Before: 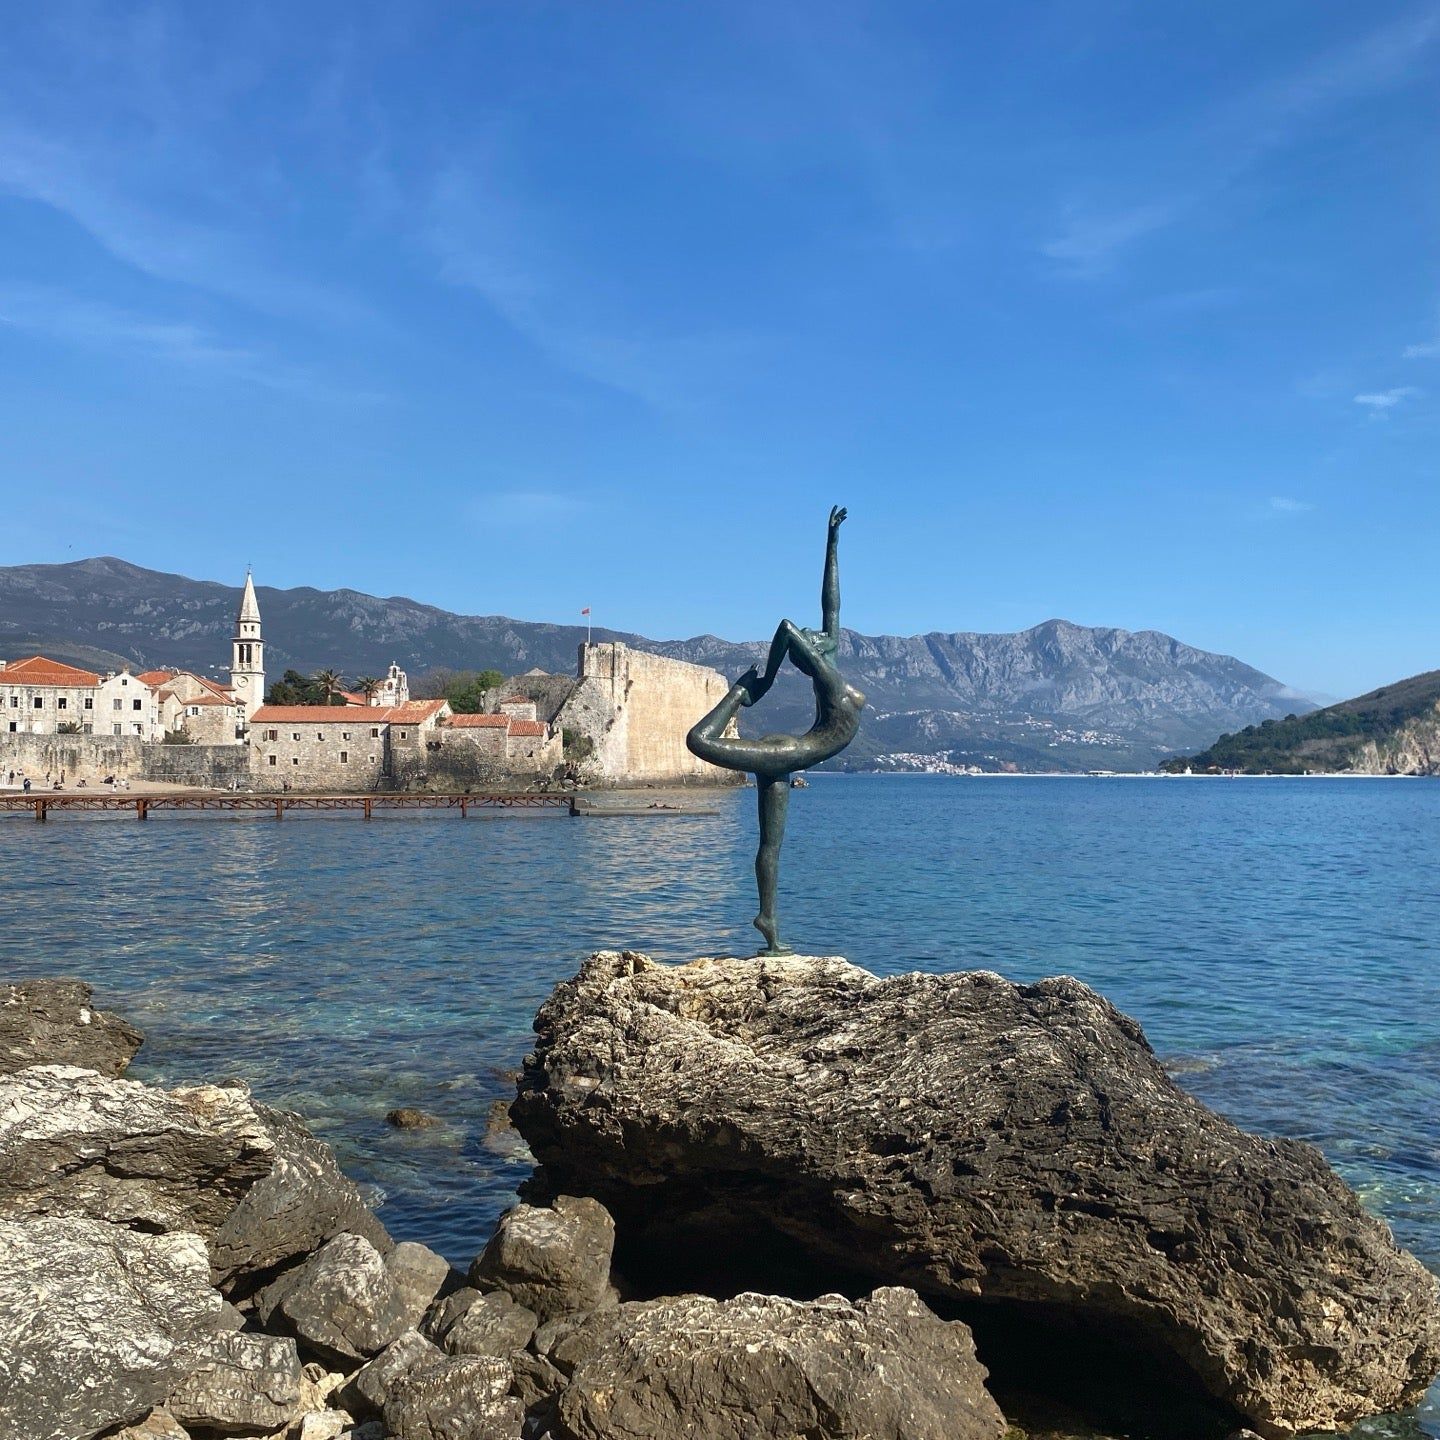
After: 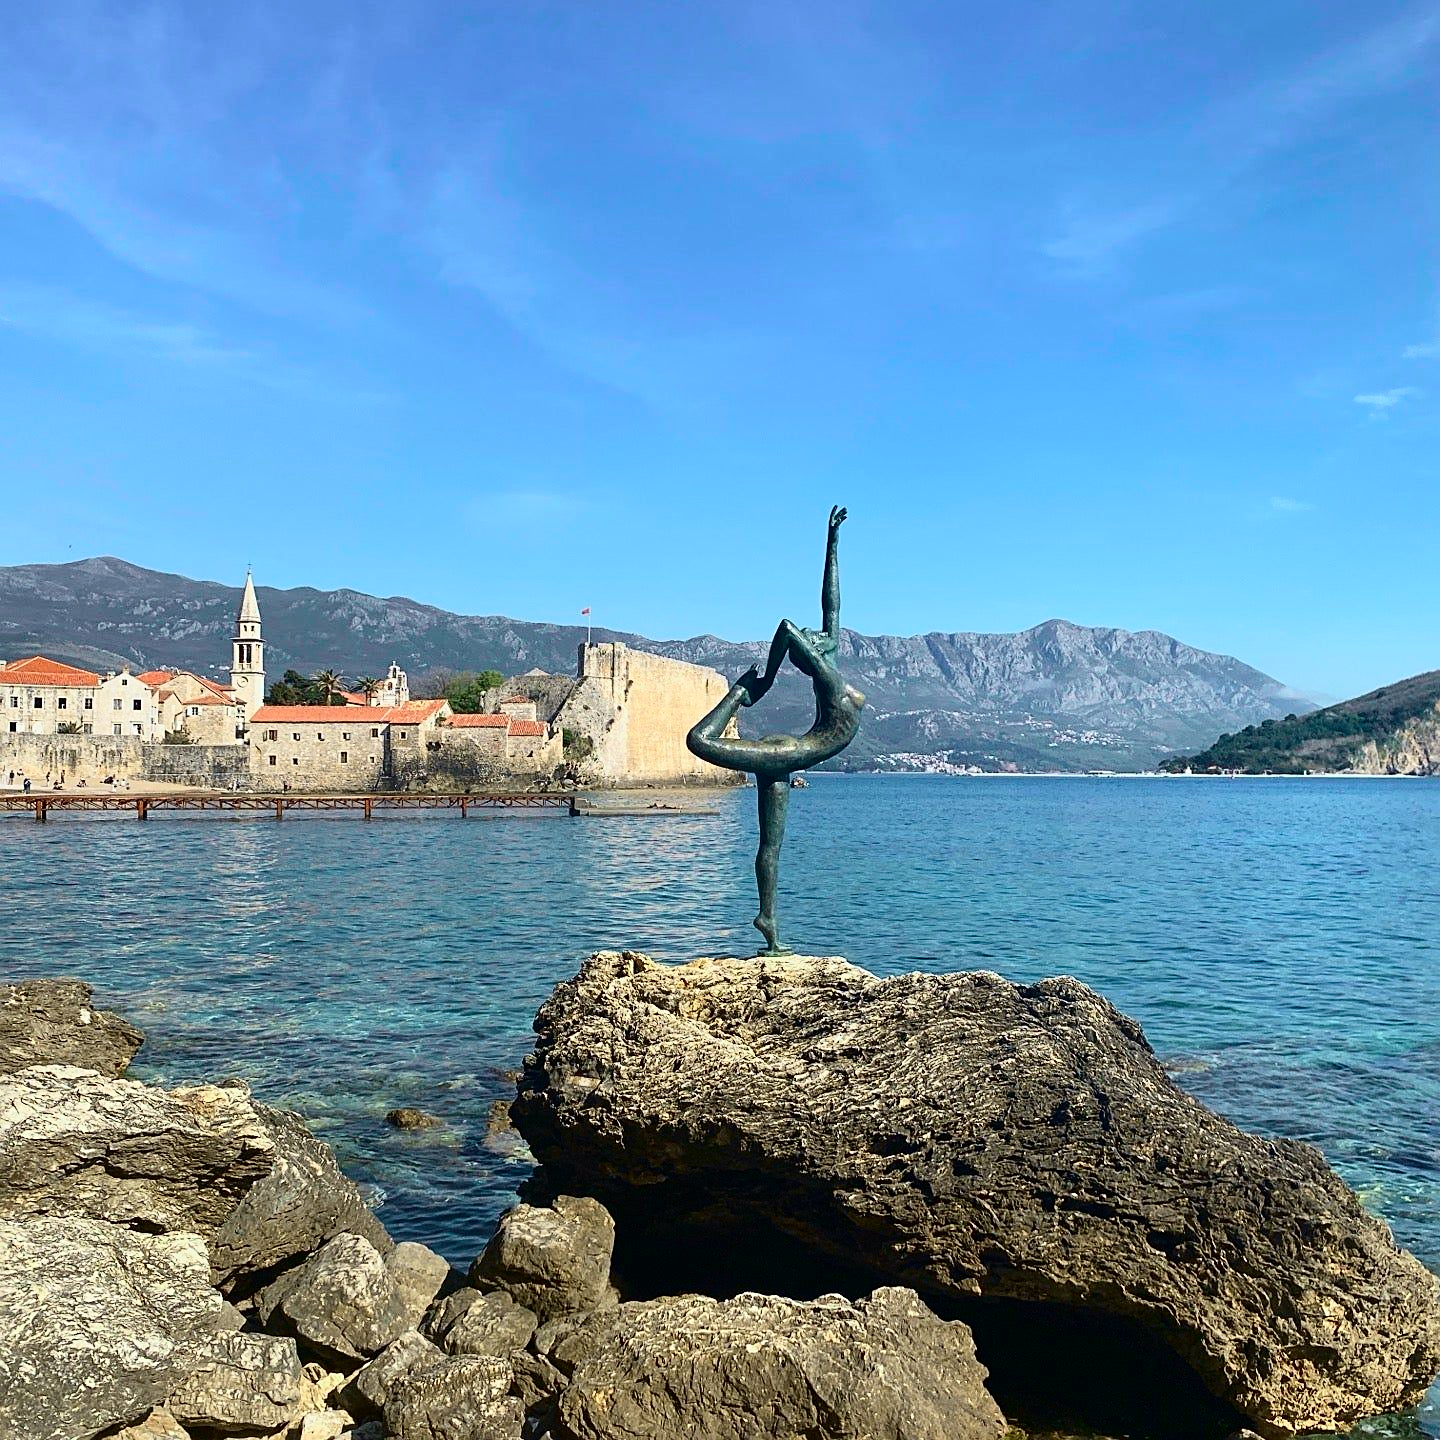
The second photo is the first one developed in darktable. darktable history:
tone curve: curves: ch0 [(0, 0) (0.042, 0.023) (0.157, 0.114) (0.302, 0.308) (0.44, 0.507) (0.607, 0.705) (0.824, 0.882) (1, 0.965)]; ch1 [(0, 0) (0.339, 0.334) (0.445, 0.419) (0.476, 0.454) (0.503, 0.501) (0.517, 0.513) (0.551, 0.567) (0.622, 0.662) (0.706, 0.741) (1, 1)]; ch2 [(0, 0) (0.327, 0.318) (0.417, 0.426) (0.46, 0.453) (0.502, 0.5) (0.514, 0.524) (0.547, 0.572) (0.615, 0.656) (0.717, 0.778) (1, 1)], color space Lab, independent channels, preserve colors none
sharpen: on, module defaults
